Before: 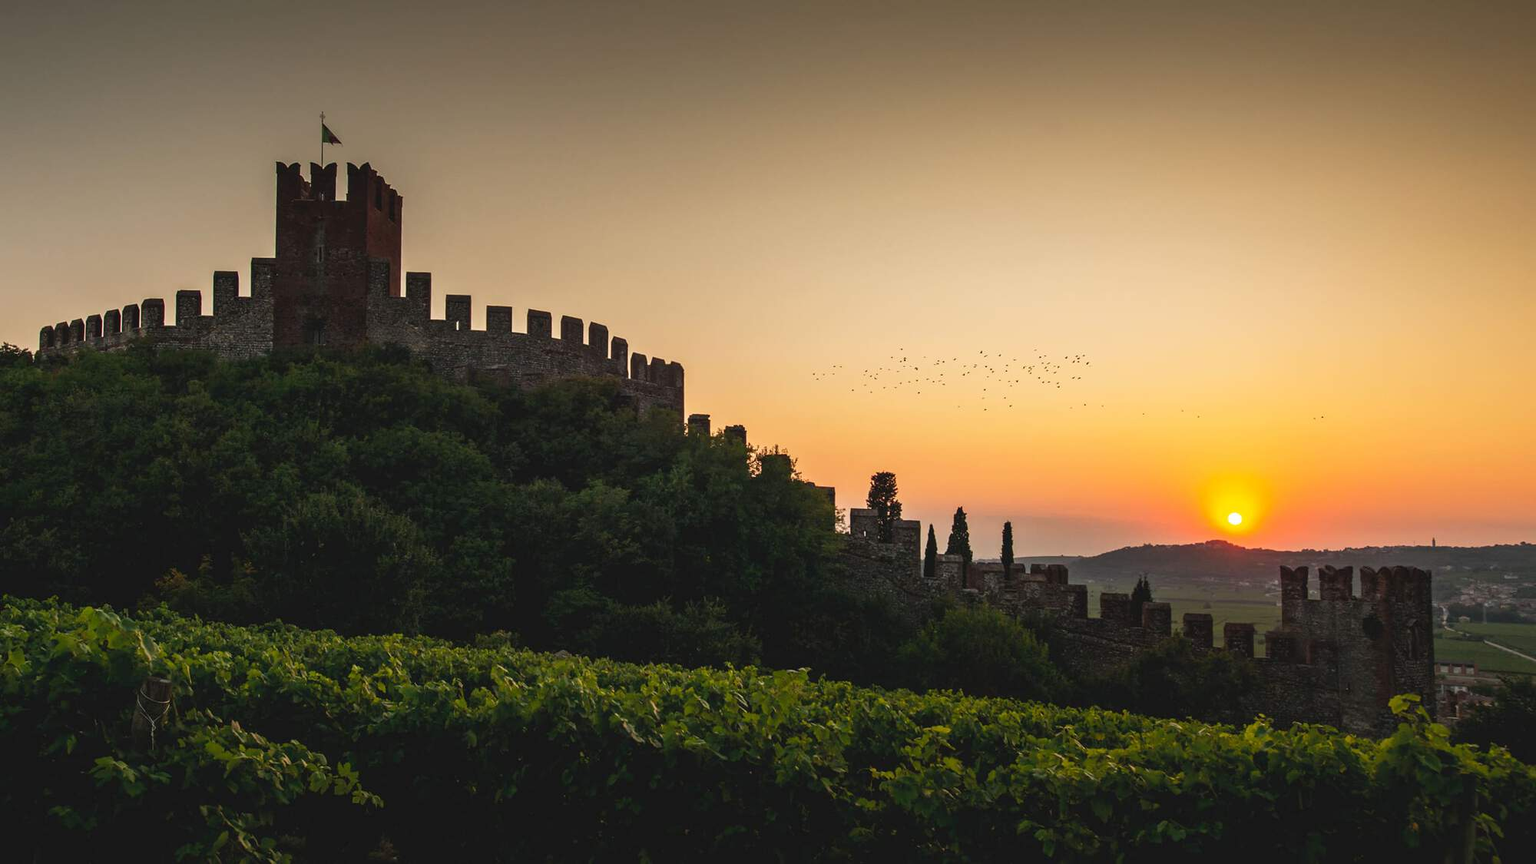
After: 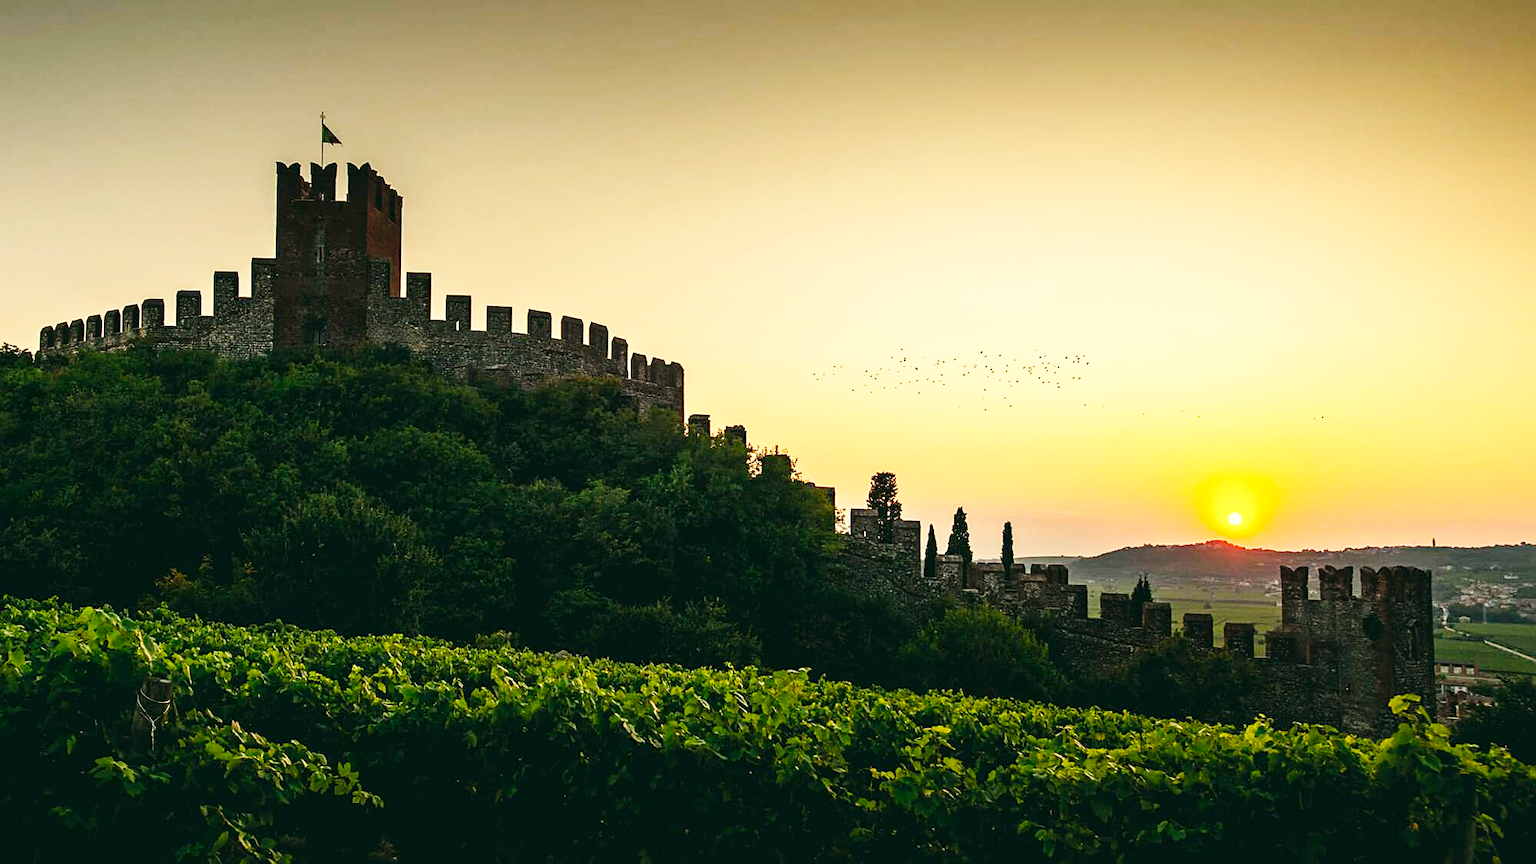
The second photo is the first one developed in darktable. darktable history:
color correction: highlights a* -0.482, highlights b* 9.48, shadows a* -9.48, shadows b* 0.803
base curve: curves: ch0 [(0, 0.003) (0.001, 0.002) (0.006, 0.004) (0.02, 0.022) (0.048, 0.086) (0.094, 0.234) (0.162, 0.431) (0.258, 0.629) (0.385, 0.8) (0.548, 0.918) (0.751, 0.988) (1, 1)], preserve colors none
sharpen: on, module defaults
